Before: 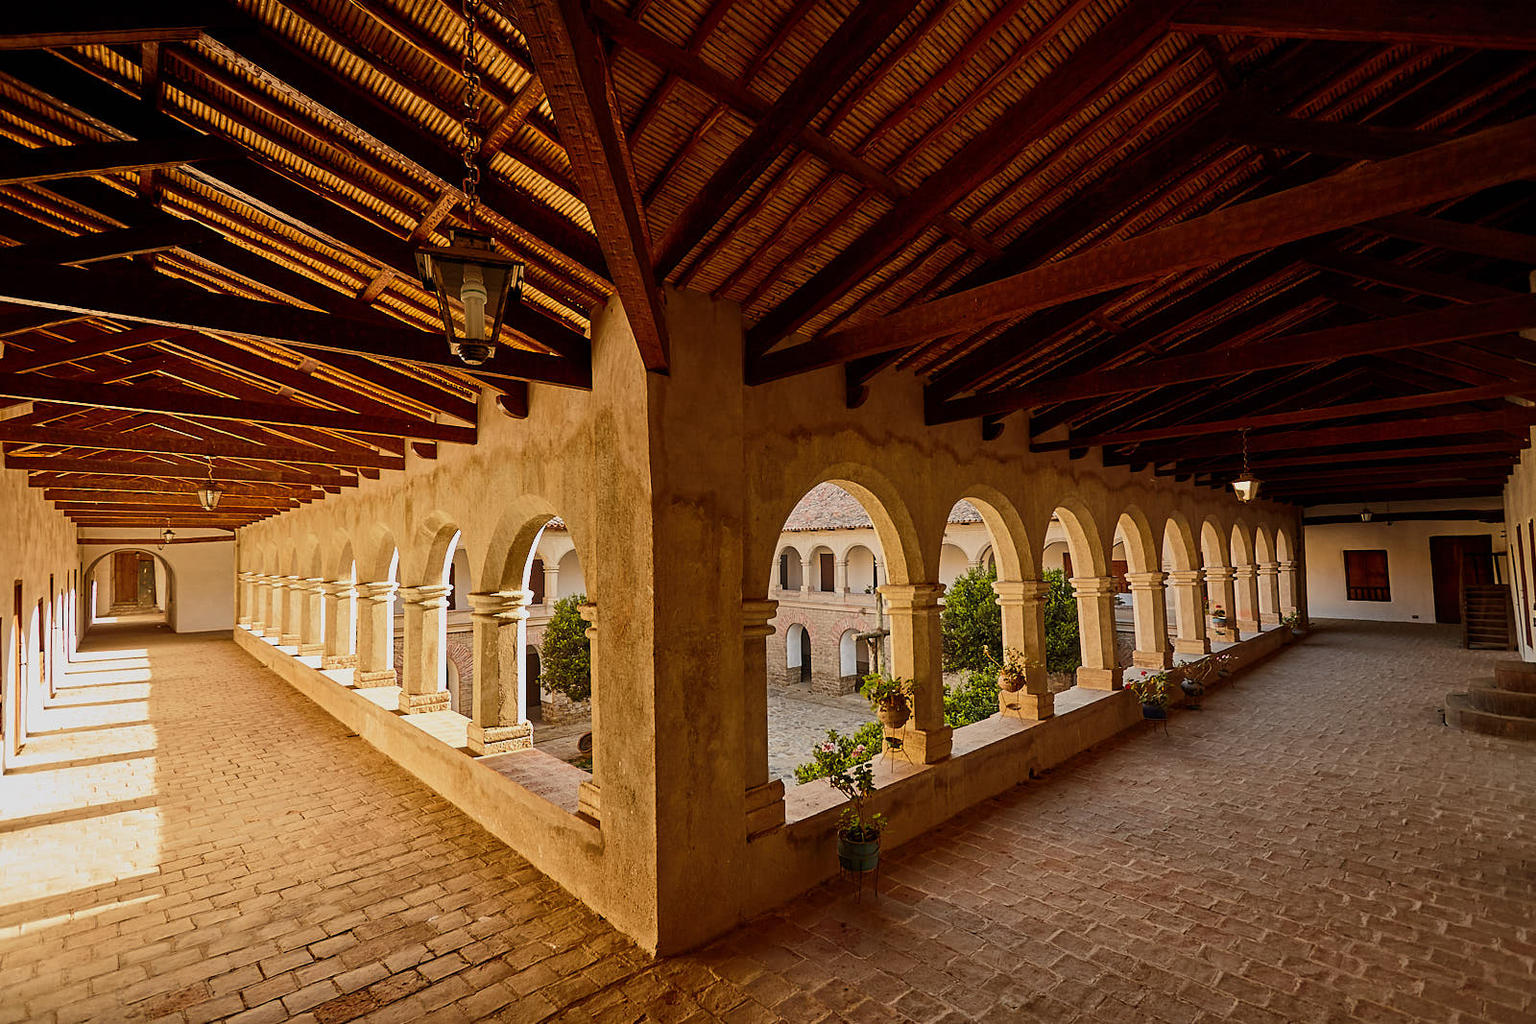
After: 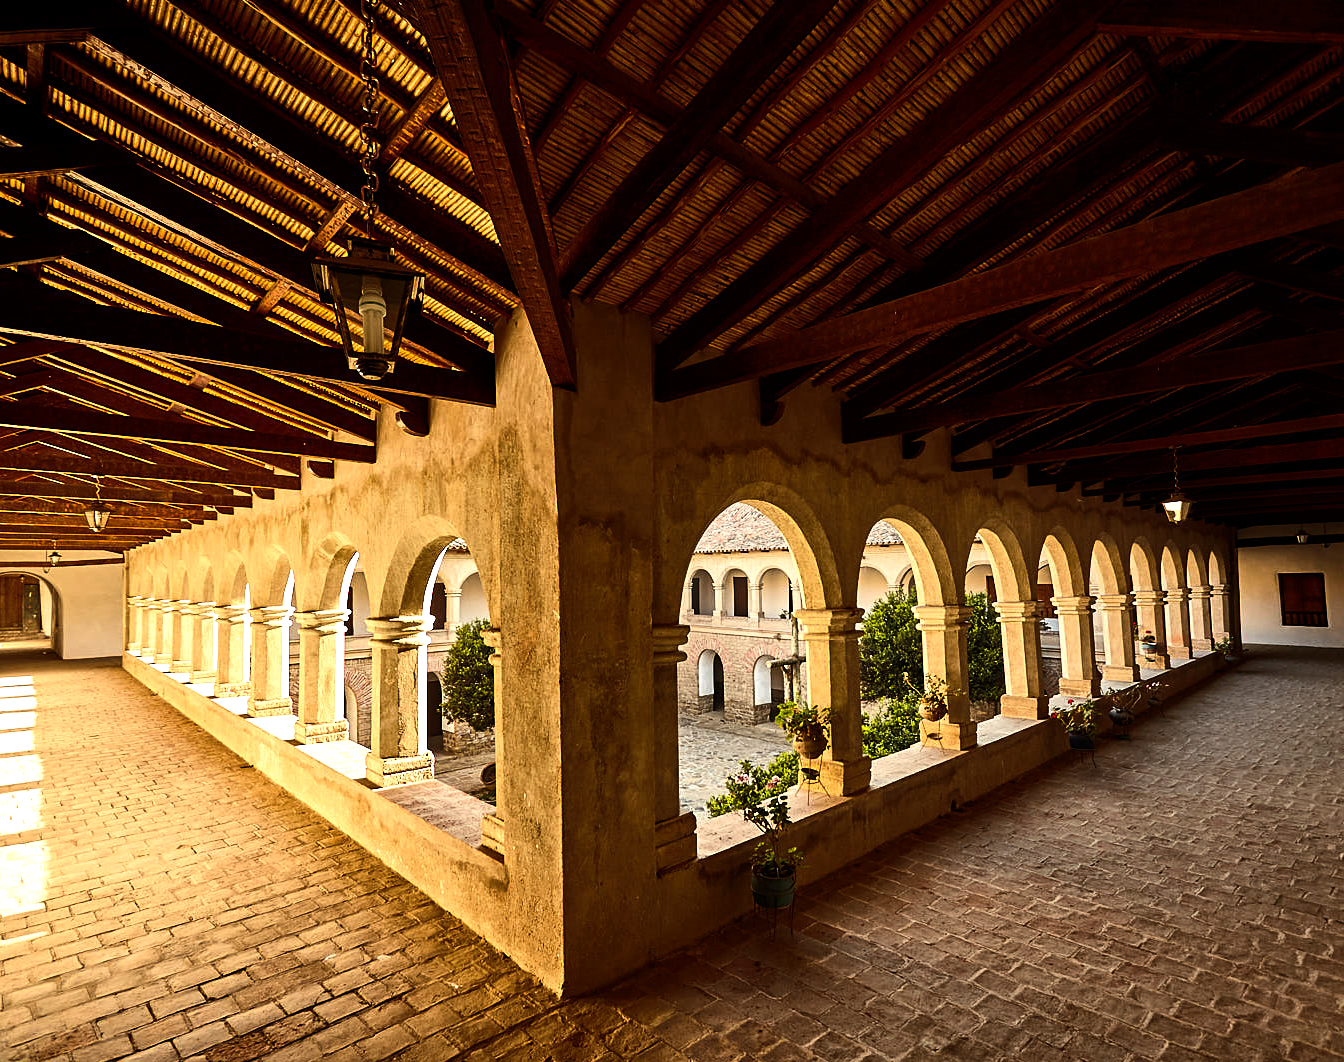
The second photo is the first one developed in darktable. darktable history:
tone equalizer: -8 EV -1.08 EV, -7 EV -1.01 EV, -6 EV -0.867 EV, -5 EV -0.578 EV, -3 EV 0.578 EV, -2 EV 0.867 EV, -1 EV 1.01 EV, +0 EV 1.08 EV, edges refinement/feathering 500, mask exposure compensation -1.57 EV, preserve details no
color correction: highlights a* -2.68, highlights b* 2.57
exposure: compensate highlight preservation false
crop: left 7.598%, right 7.873%
